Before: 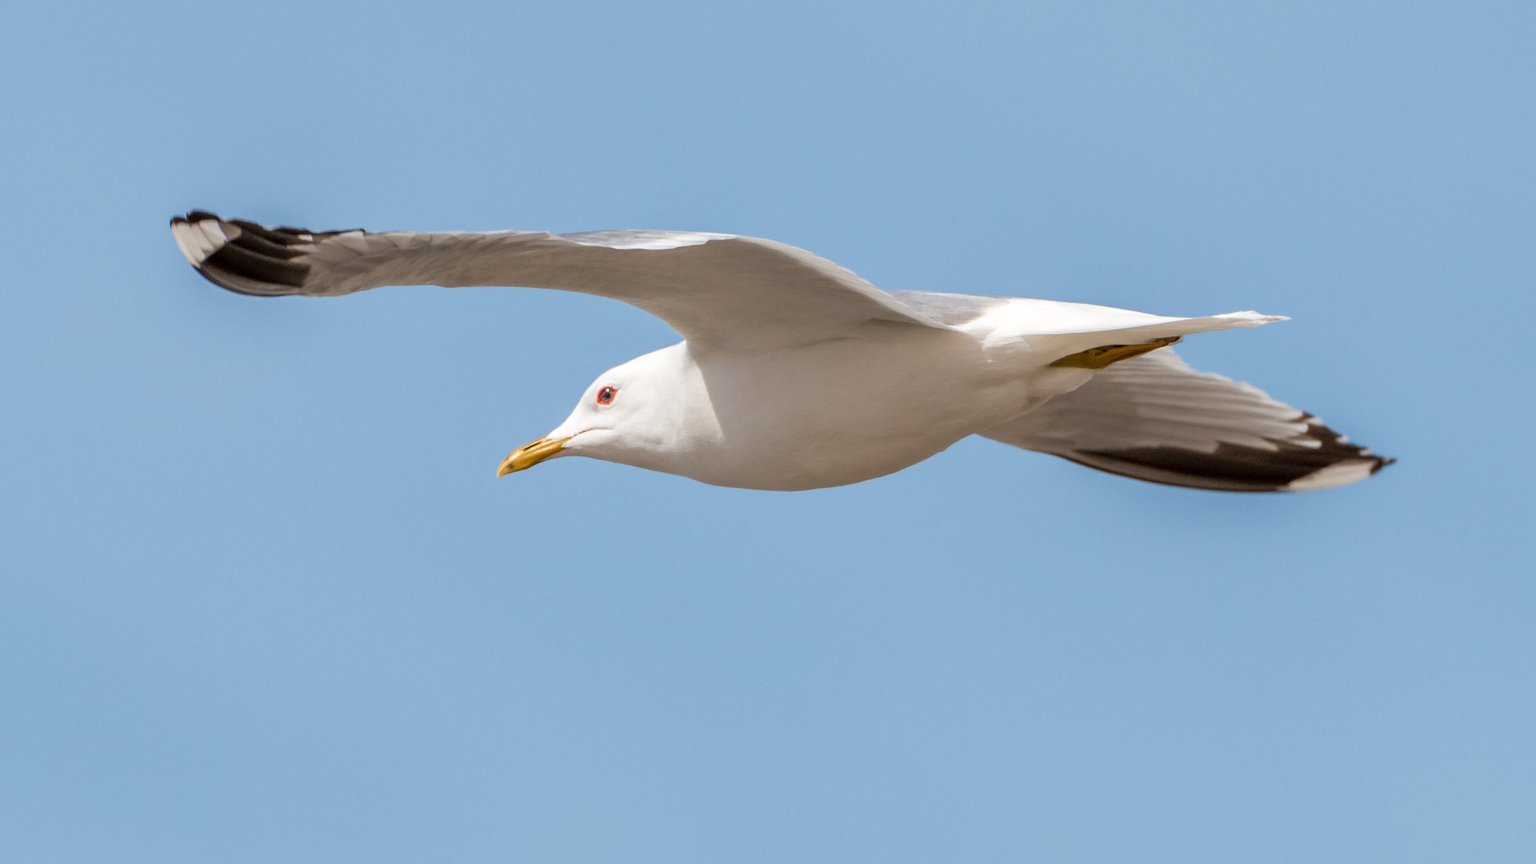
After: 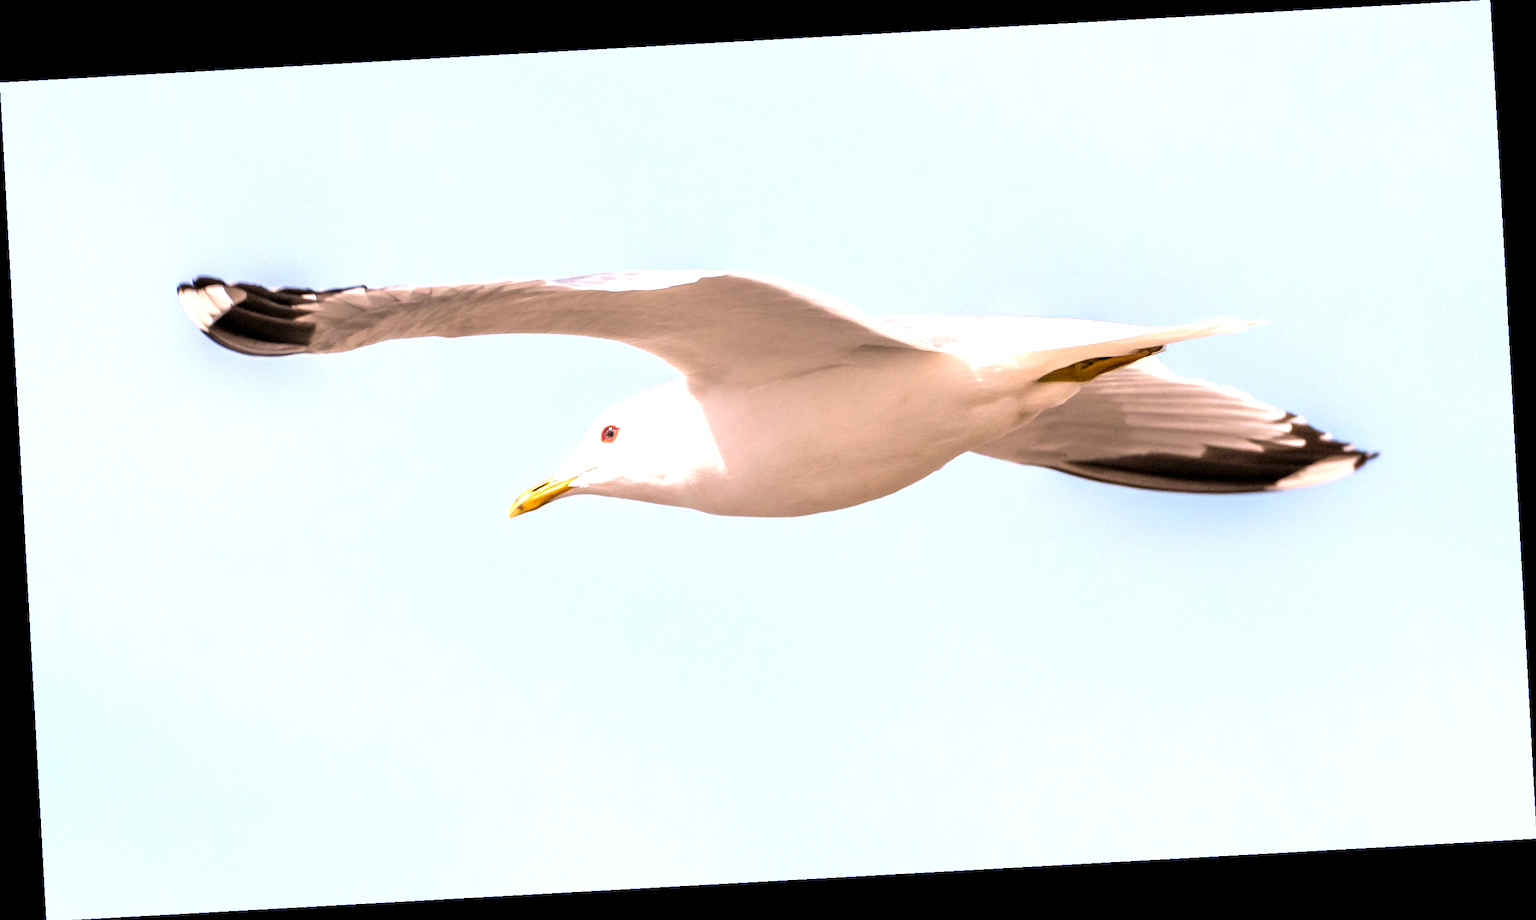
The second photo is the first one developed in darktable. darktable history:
color correction: highlights a* 12.23, highlights b* 5.41
levels: levels [0.012, 0.367, 0.697]
rotate and perspective: rotation -3.18°, automatic cropping off
